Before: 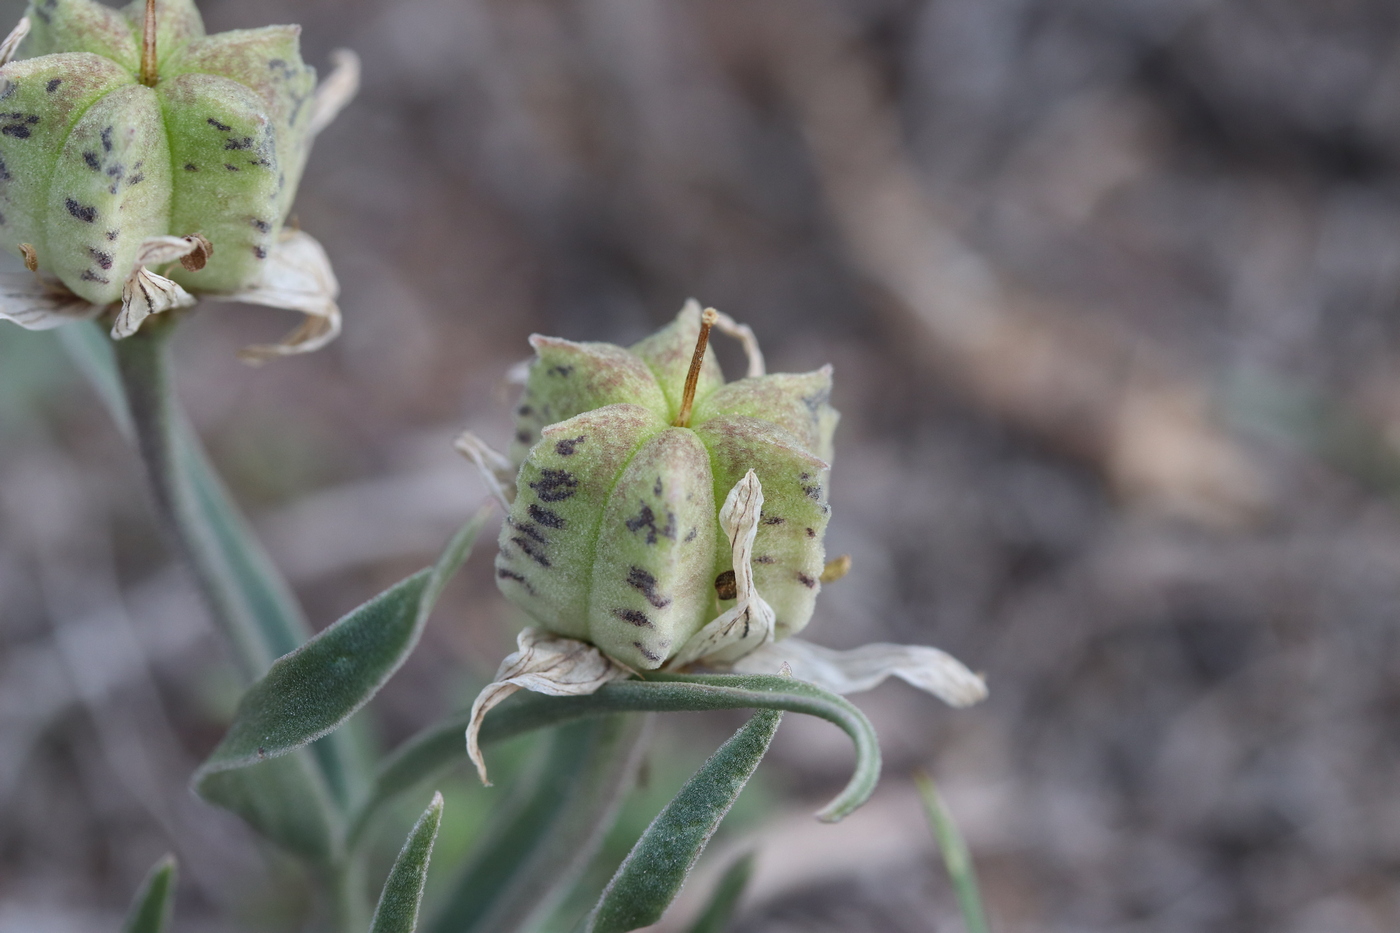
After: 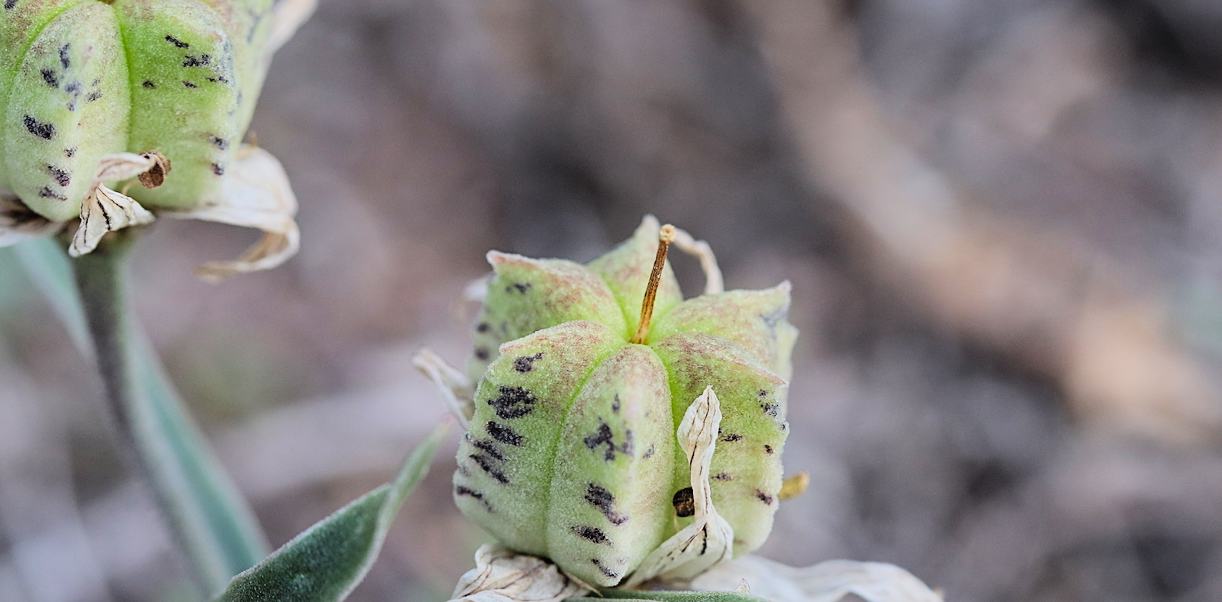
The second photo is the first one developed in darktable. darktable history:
contrast brightness saturation: contrast 0.07, brightness 0.18, saturation 0.4
sharpen: on, module defaults
filmic rgb: black relative exposure -5 EV, hardness 2.88, contrast 1.3
crop: left 3.015%, top 8.969%, right 9.647%, bottom 26.457%
